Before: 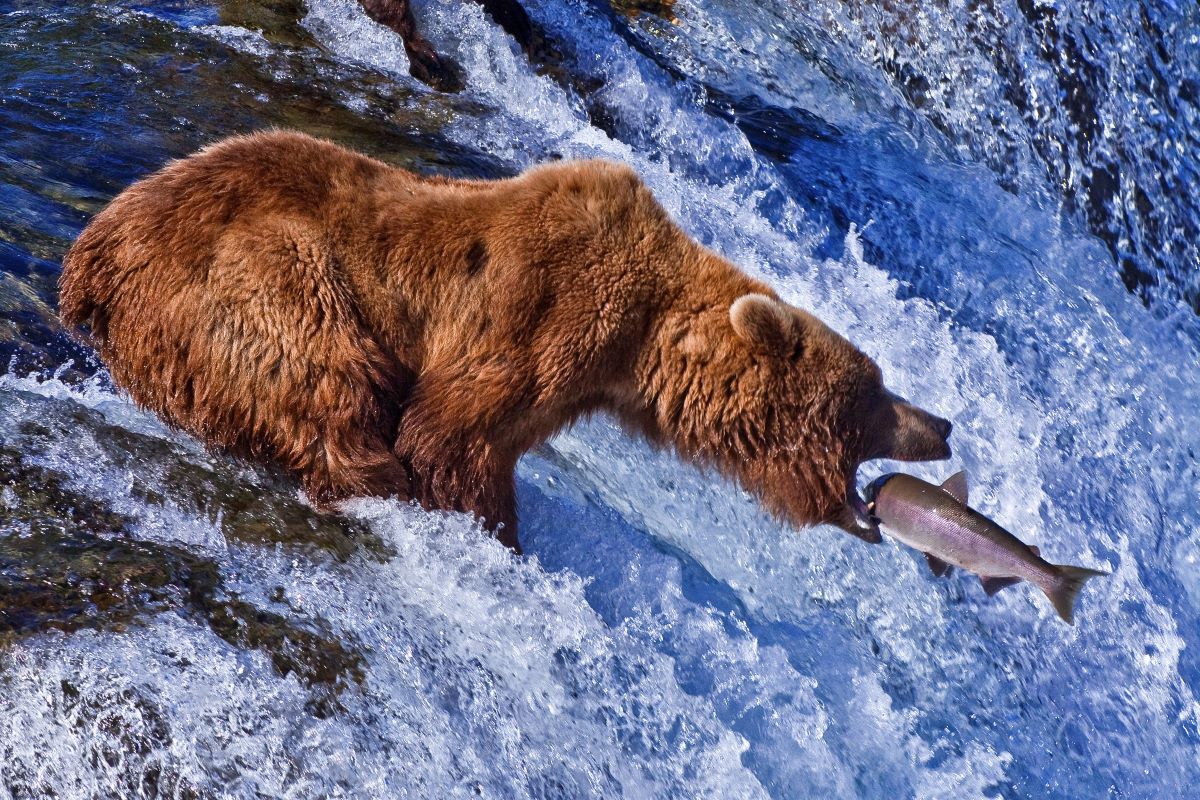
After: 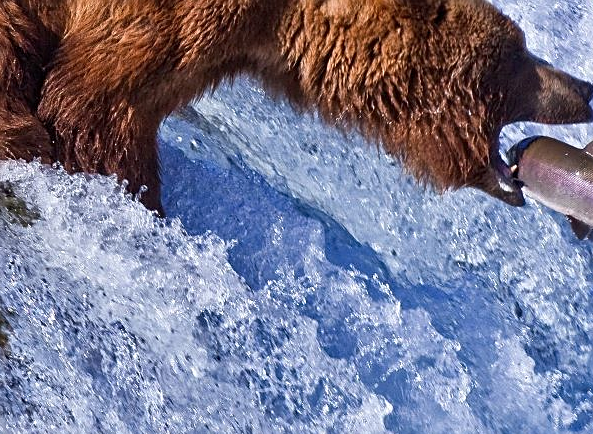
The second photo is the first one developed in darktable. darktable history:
crop: left 29.826%, top 42.16%, right 20.741%, bottom 3.476%
sharpen: on, module defaults
